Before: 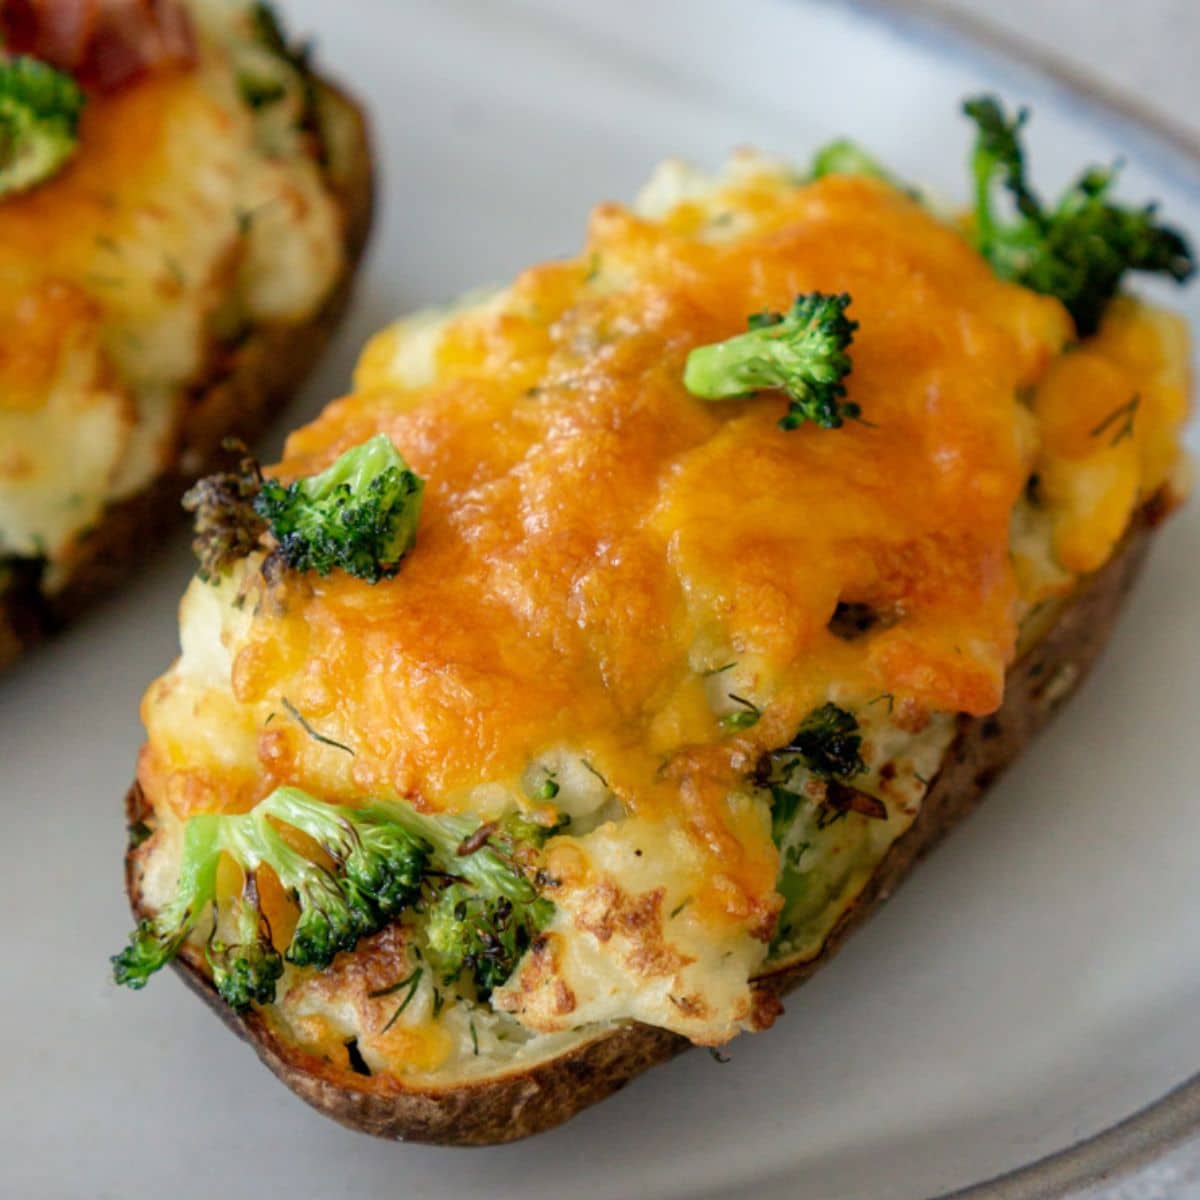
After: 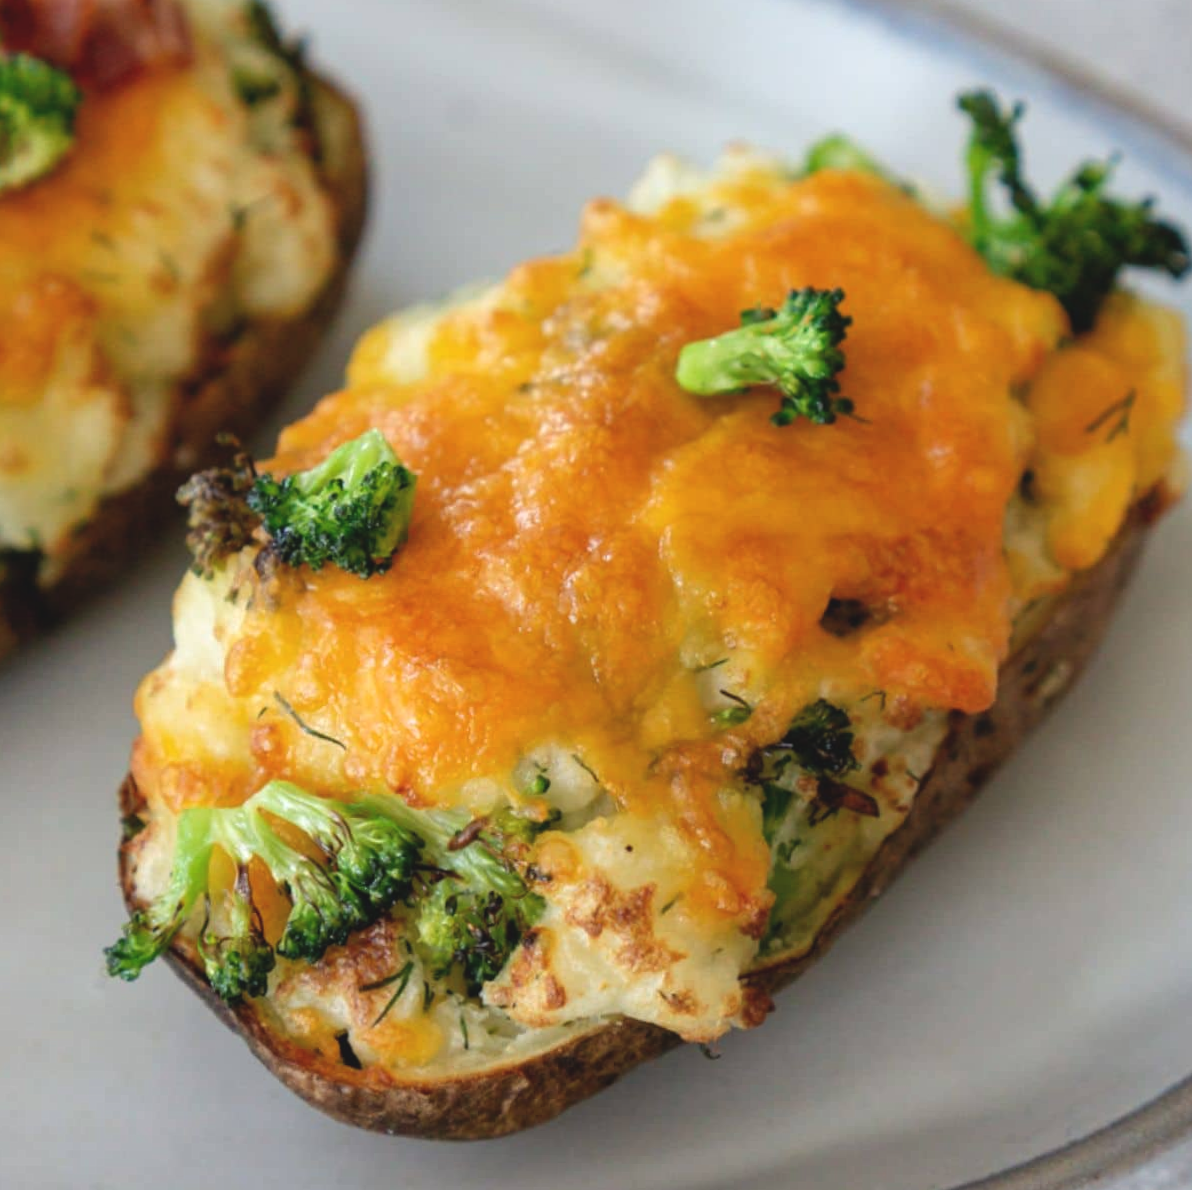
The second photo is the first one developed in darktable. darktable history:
exposure: black level correction -0.008, exposure 0.067 EV, compensate highlight preservation false
rotate and perspective: rotation 0.192°, lens shift (horizontal) -0.015, crop left 0.005, crop right 0.996, crop top 0.006, crop bottom 0.99
